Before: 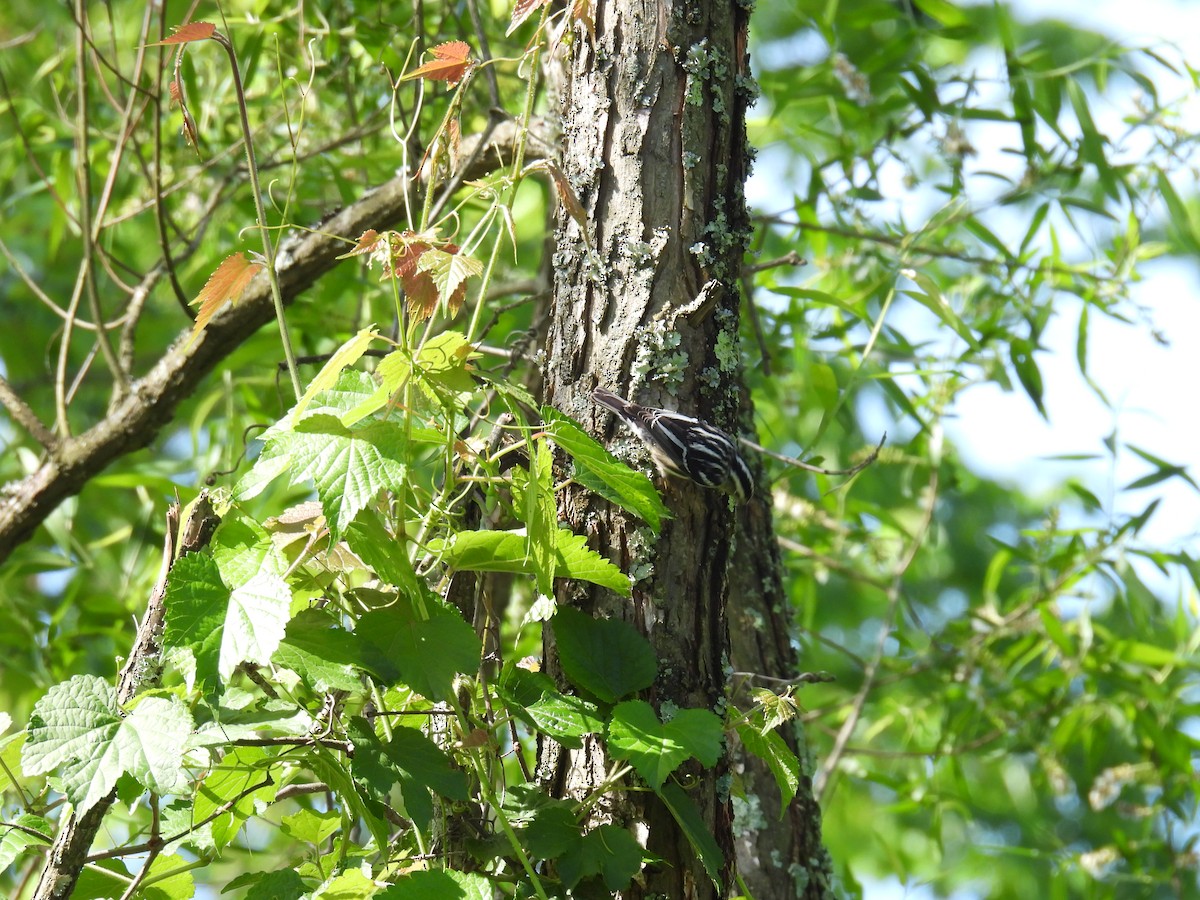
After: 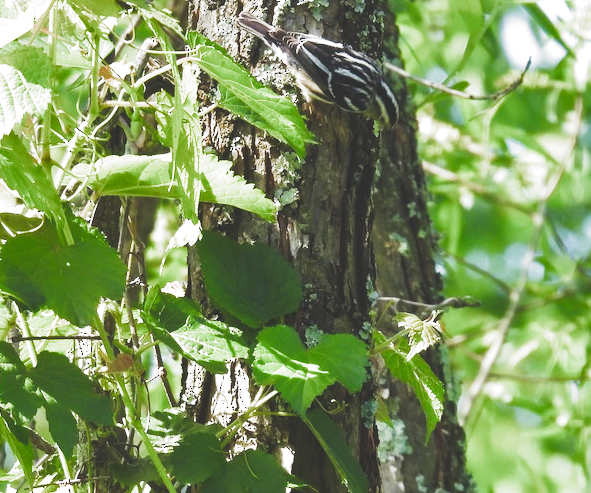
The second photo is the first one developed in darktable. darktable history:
shadows and highlights: shadows 34.4, highlights -34.94, soften with gaussian
filmic rgb: black relative exposure -7.99 EV, white relative exposure 4.03 EV, hardness 4.12, color science v5 (2021), contrast in shadows safe, contrast in highlights safe
color balance rgb: perceptual saturation grading › global saturation 20%, perceptual saturation grading › highlights -24.715%, perceptual saturation grading › shadows 50.181%, perceptual brilliance grading › highlights 47.961%, perceptual brilliance grading › mid-tones 21.689%, perceptual brilliance grading › shadows -6.114%
crop: left 29.59%, top 41.712%, right 21.111%, bottom 3.479%
exposure: black level correction -0.029, compensate highlight preservation false
